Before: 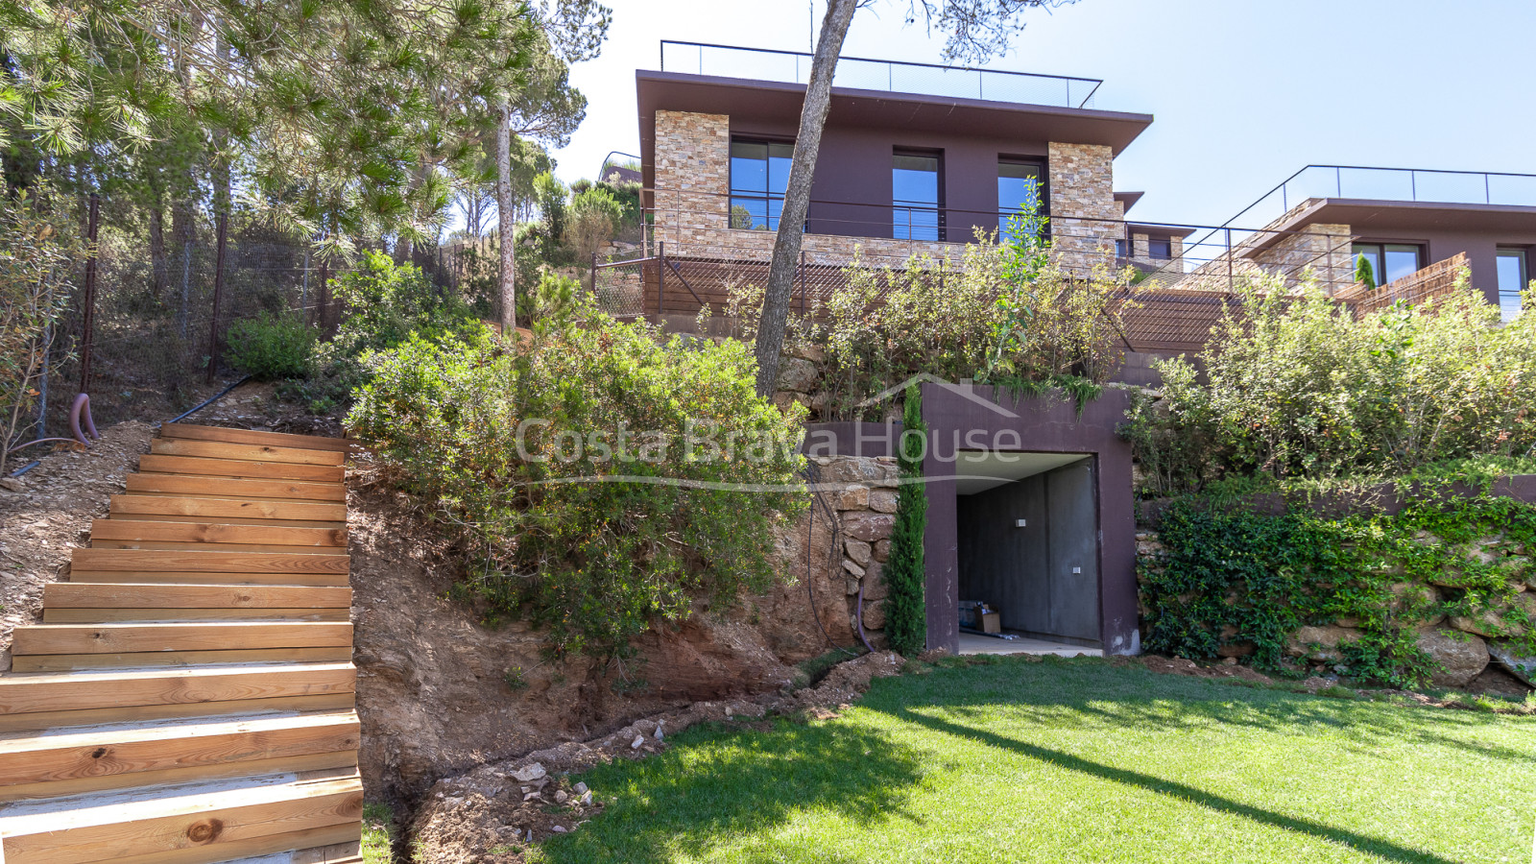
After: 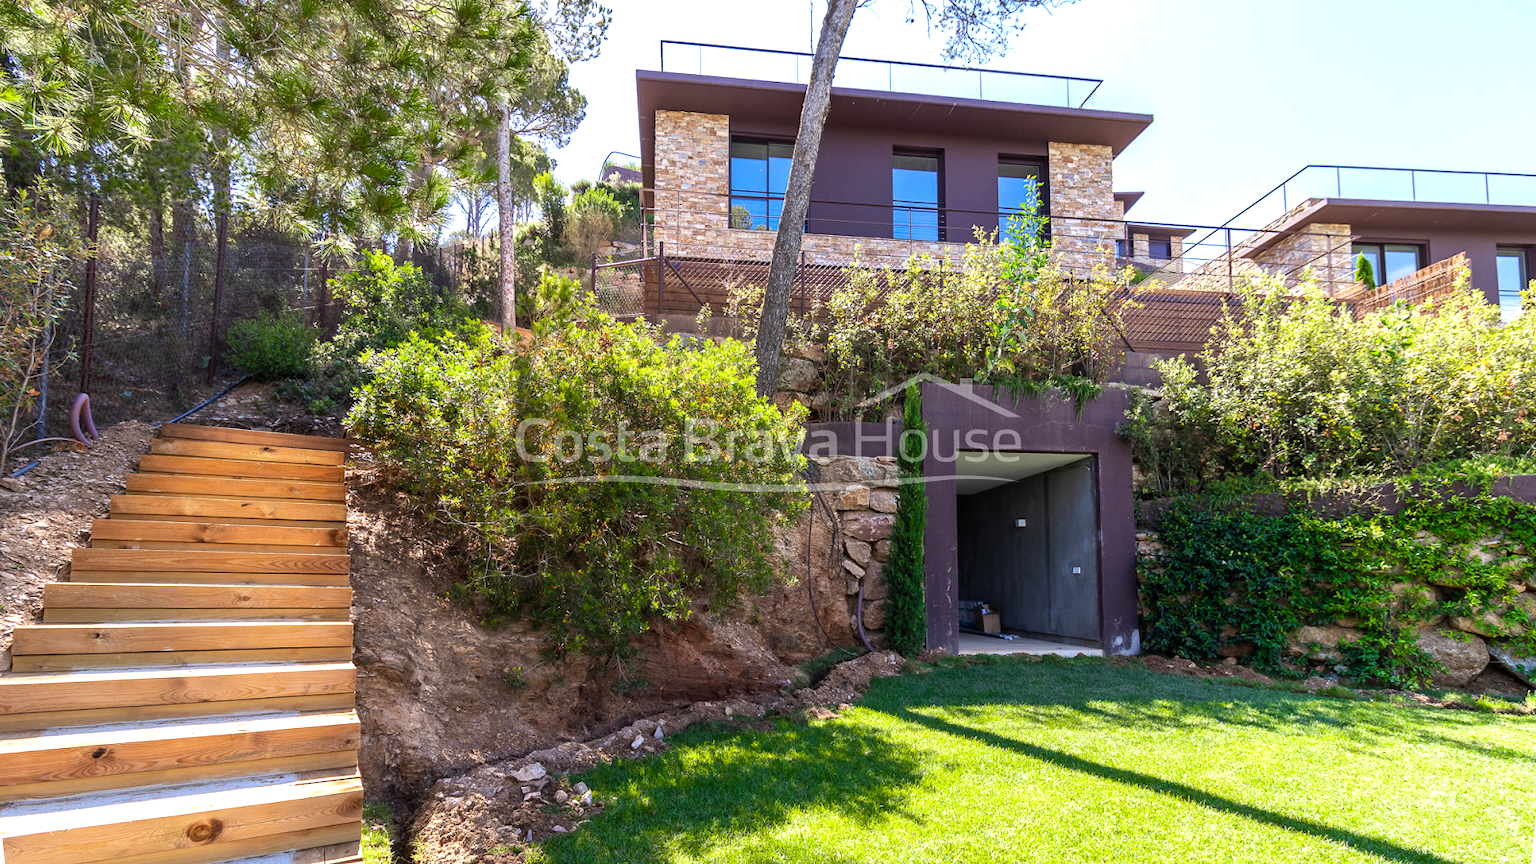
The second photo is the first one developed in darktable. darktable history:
tone equalizer: -8 EV -0.417 EV, -7 EV -0.389 EV, -6 EV -0.333 EV, -5 EV -0.222 EV, -3 EV 0.222 EV, -2 EV 0.333 EV, -1 EV 0.389 EV, +0 EV 0.417 EV, edges refinement/feathering 500, mask exposure compensation -1.25 EV, preserve details no
color balance rgb: perceptual saturation grading › global saturation 20%, global vibrance 20%
